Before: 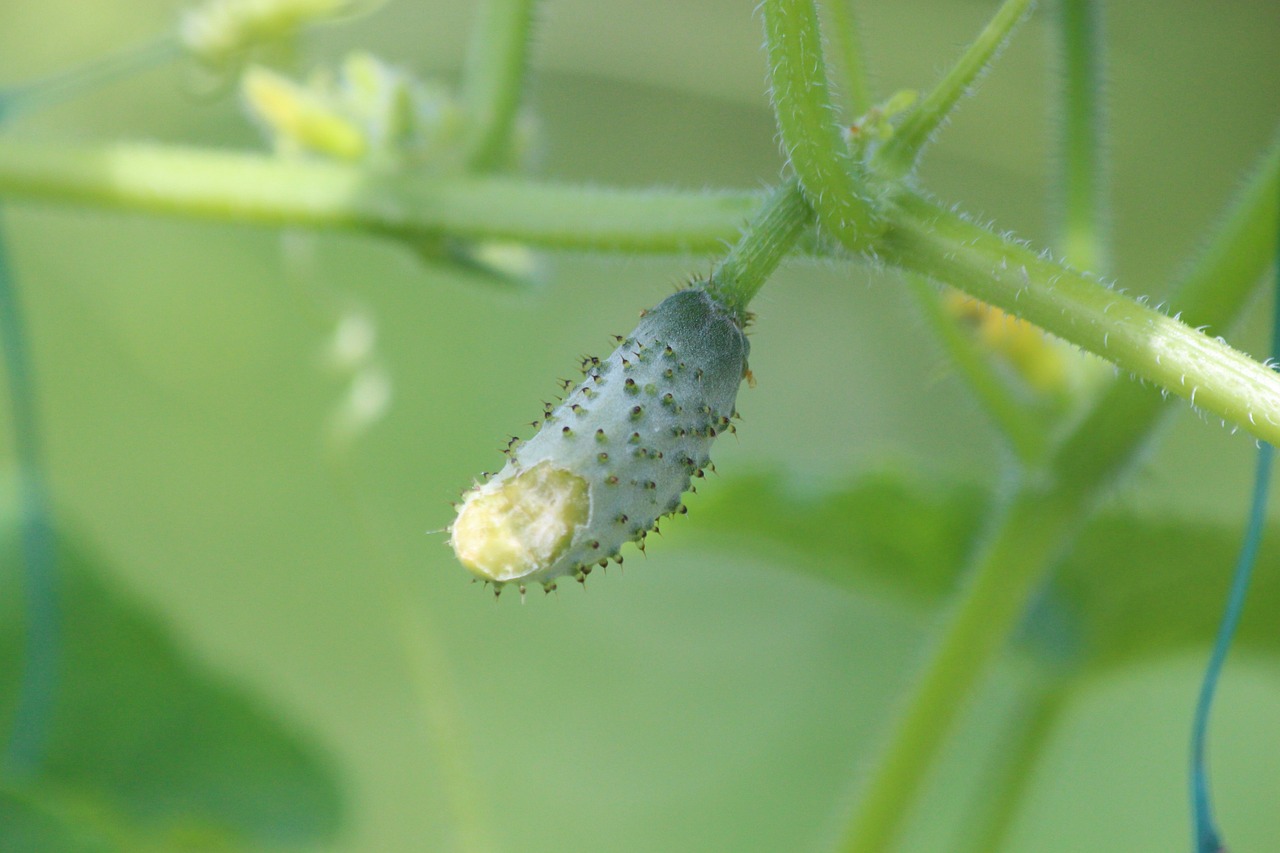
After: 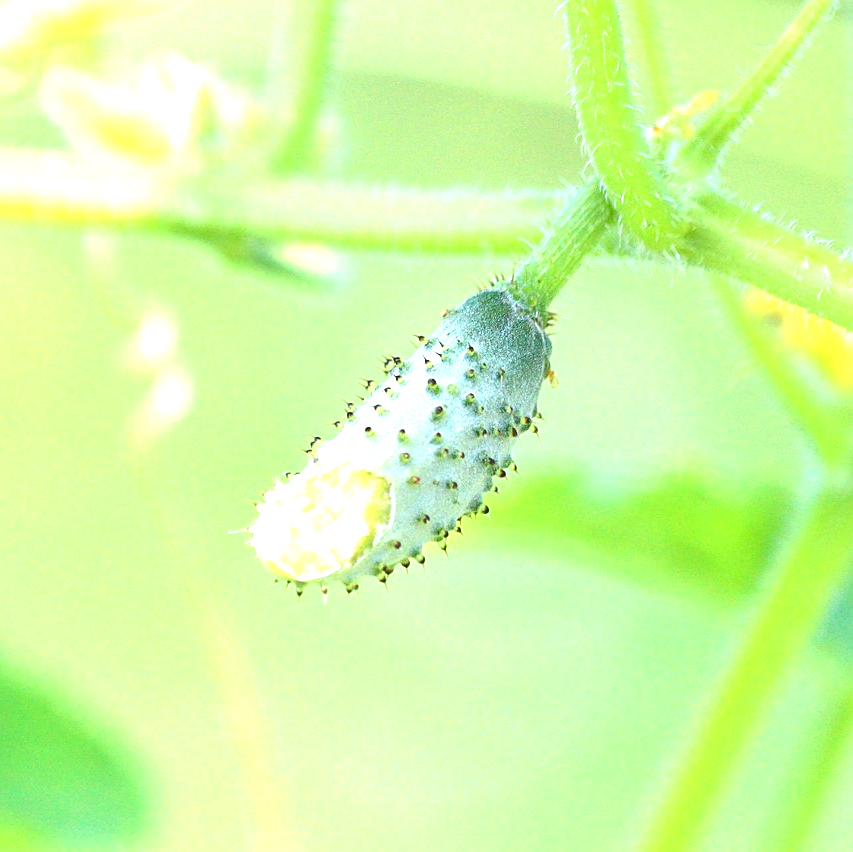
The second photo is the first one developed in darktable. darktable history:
crop and rotate: left 15.546%, right 17.787%
contrast brightness saturation: contrast 0.1, brightness 0.03, saturation 0.09
exposure: black level correction 0, exposure 1.2 EV, compensate exposure bias true, compensate highlight preservation false
sharpen: on, module defaults
tone equalizer: -7 EV 0.15 EV, -6 EV 0.6 EV, -5 EV 1.15 EV, -4 EV 1.33 EV, -3 EV 1.15 EV, -2 EV 0.6 EV, -1 EV 0.15 EV, mask exposure compensation -0.5 EV
color balance rgb: shadows lift › luminance -20%, power › hue 72.24°, highlights gain › luminance 15%, global offset › hue 171.6°, perceptual saturation grading › highlights -15%, perceptual saturation grading › shadows 25%, global vibrance 30%, contrast 10%
